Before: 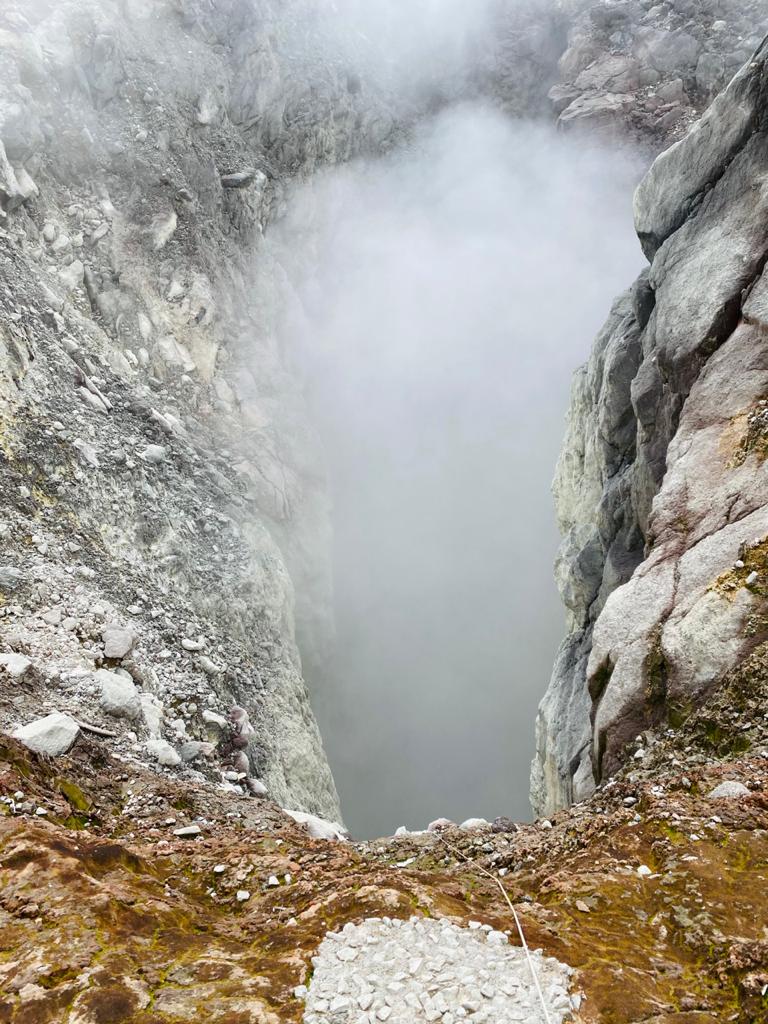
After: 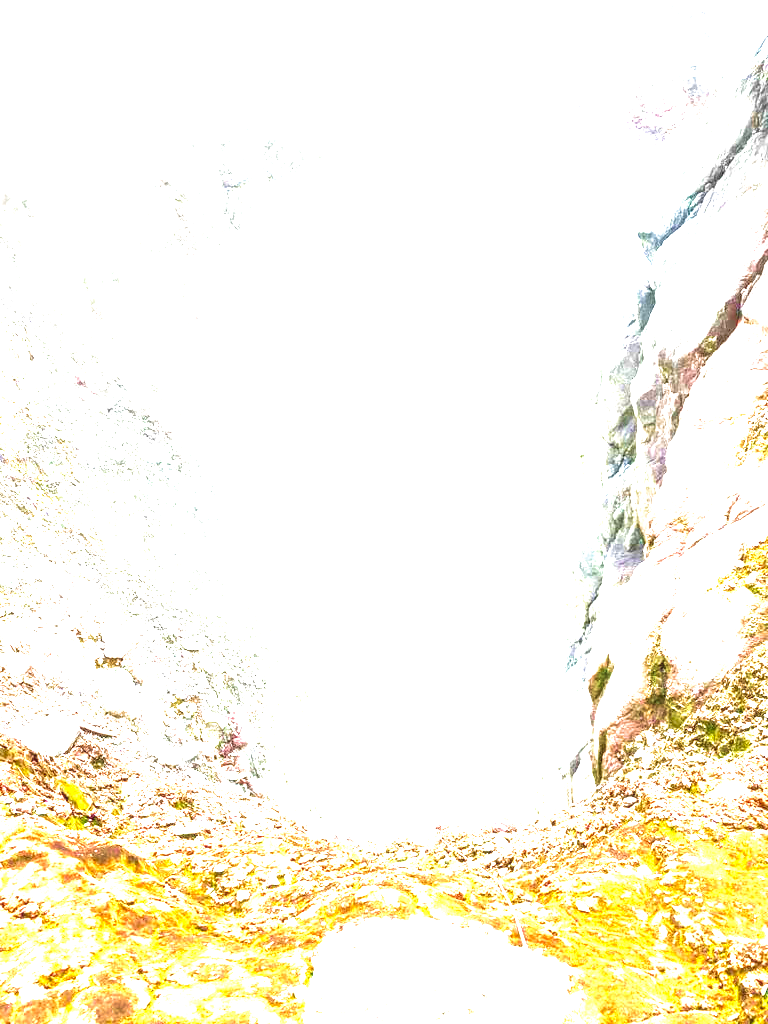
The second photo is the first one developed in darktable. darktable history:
contrast brightness saturation: contrast 0.076, saturation 0.199
exposure: exposure 2.971 EV, compensate highlight preservation false
local contrast: on, module defaults
velvia: strength 75%
